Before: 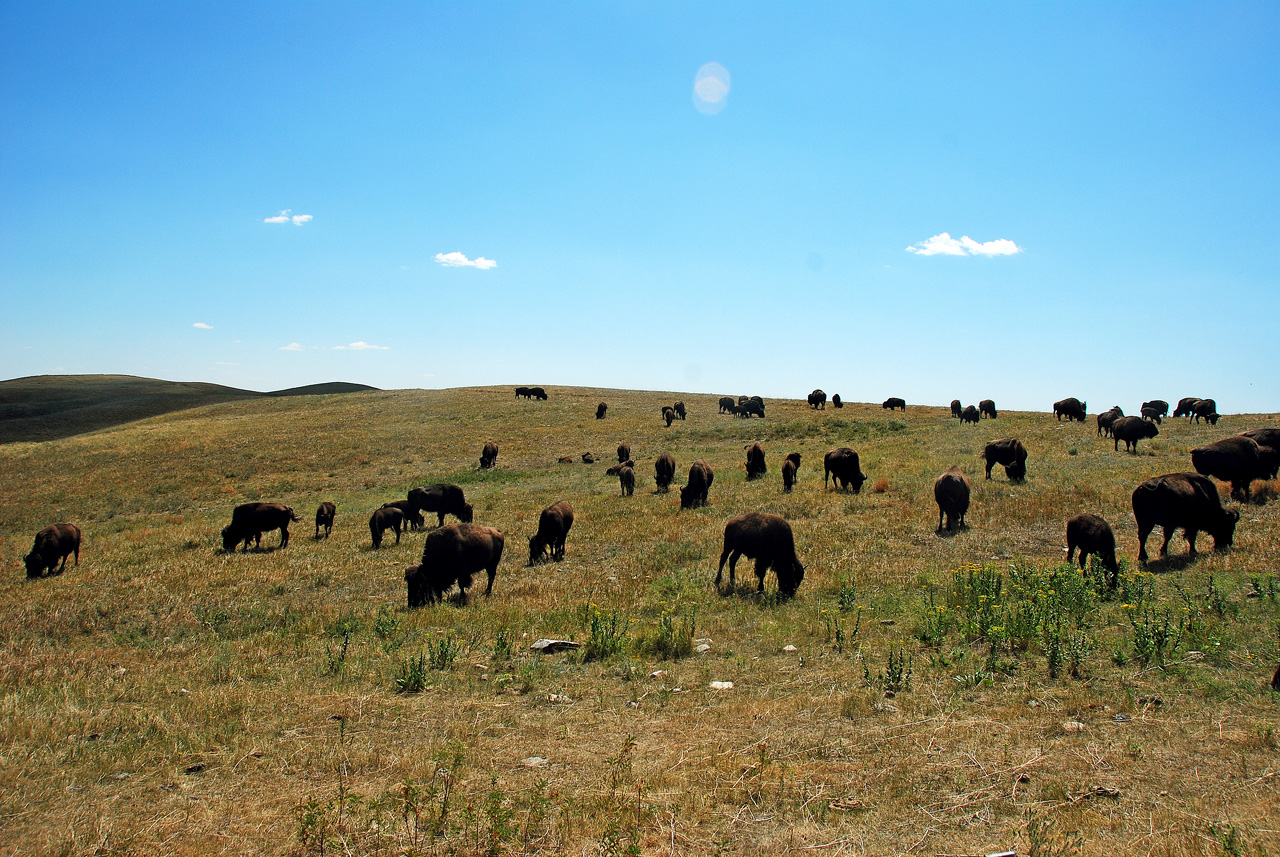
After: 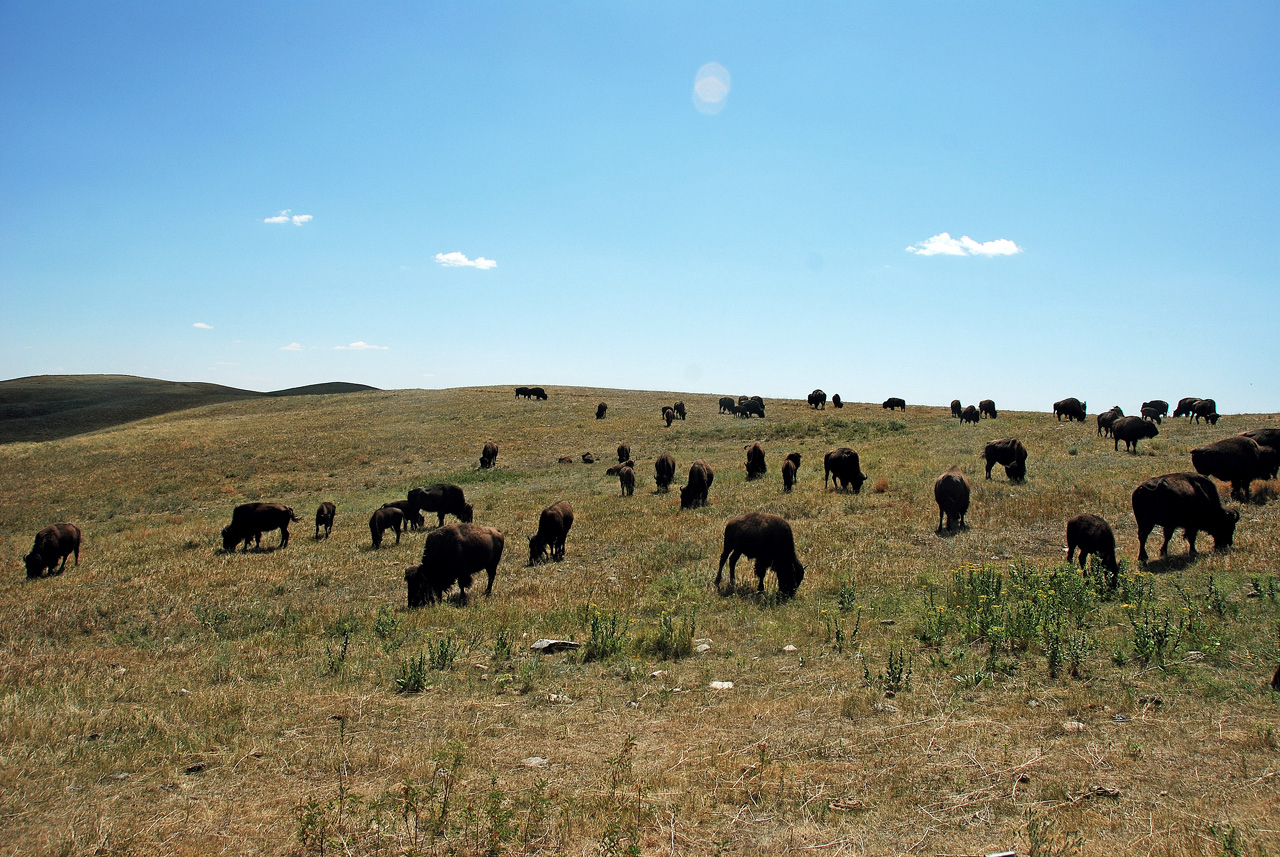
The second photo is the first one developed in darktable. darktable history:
contrast brightness saturation: saturation -0.177
